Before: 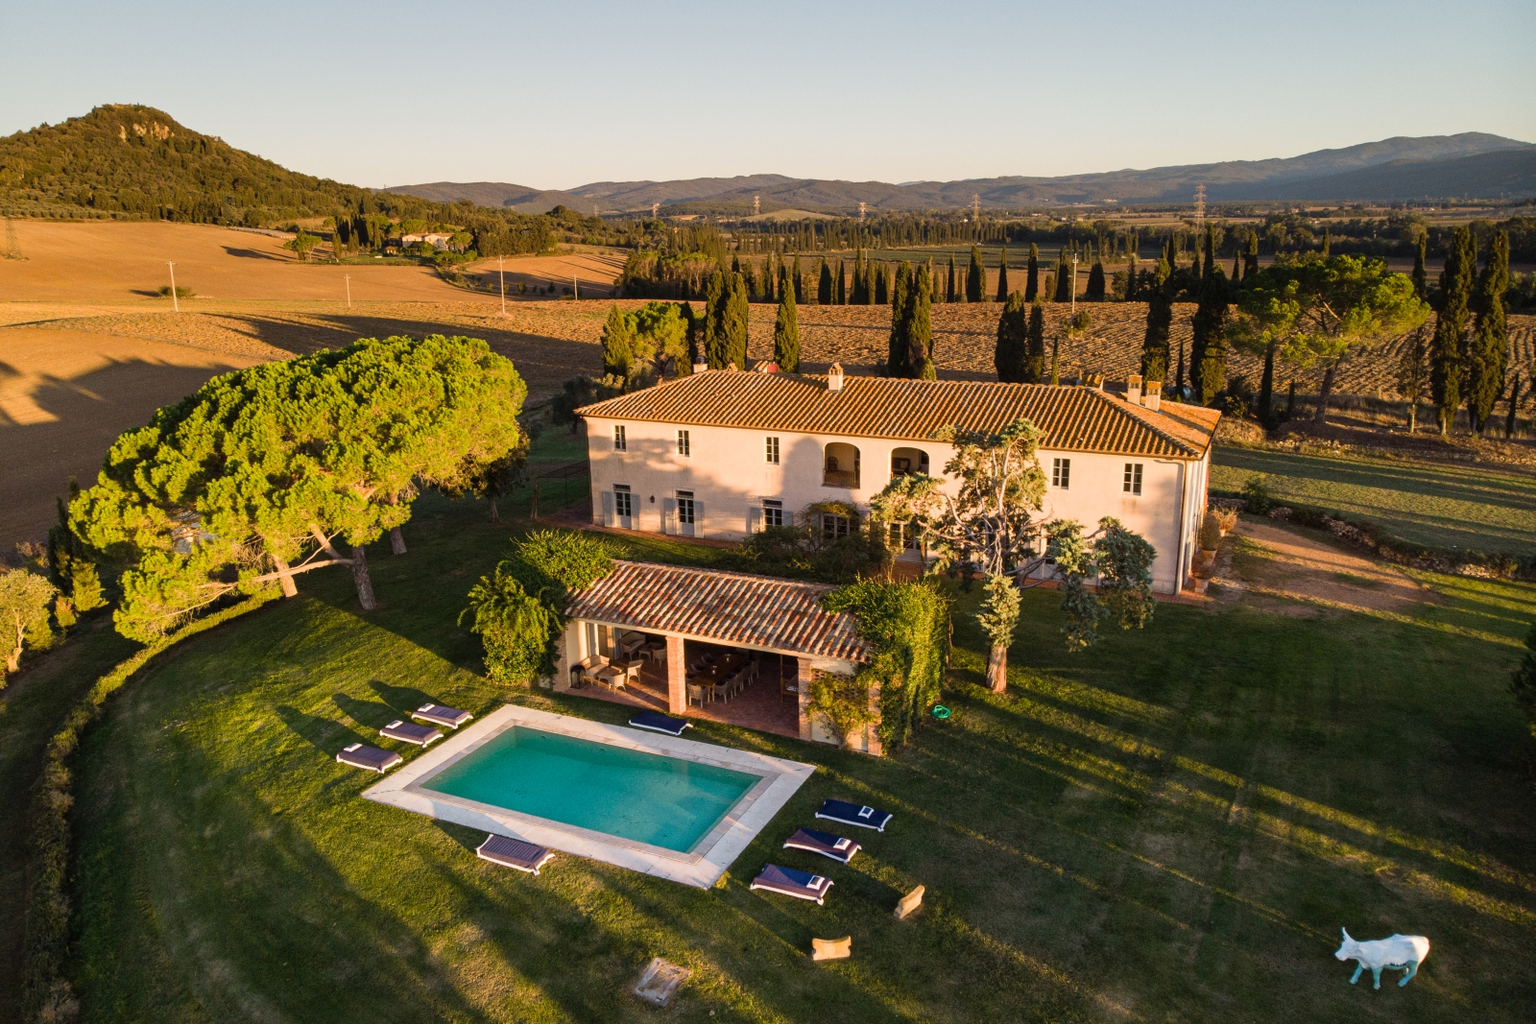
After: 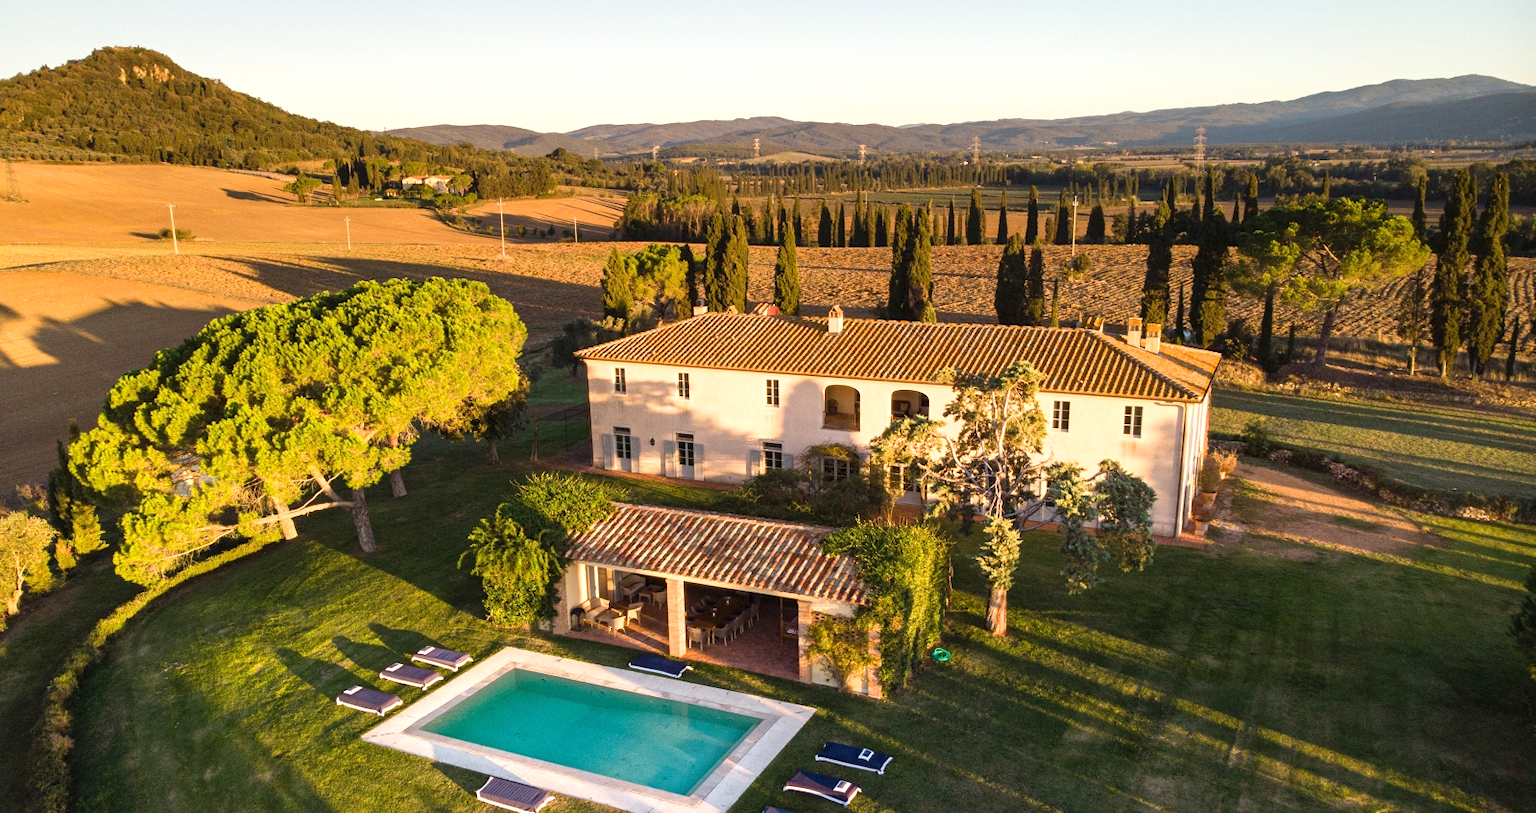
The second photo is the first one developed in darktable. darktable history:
exposure: black level correction 0, exposure 0.5 EV, compensate exposure bias true, compensate highlight preservation false
crop and rotate: top 5.667%, bottom 14.937%
